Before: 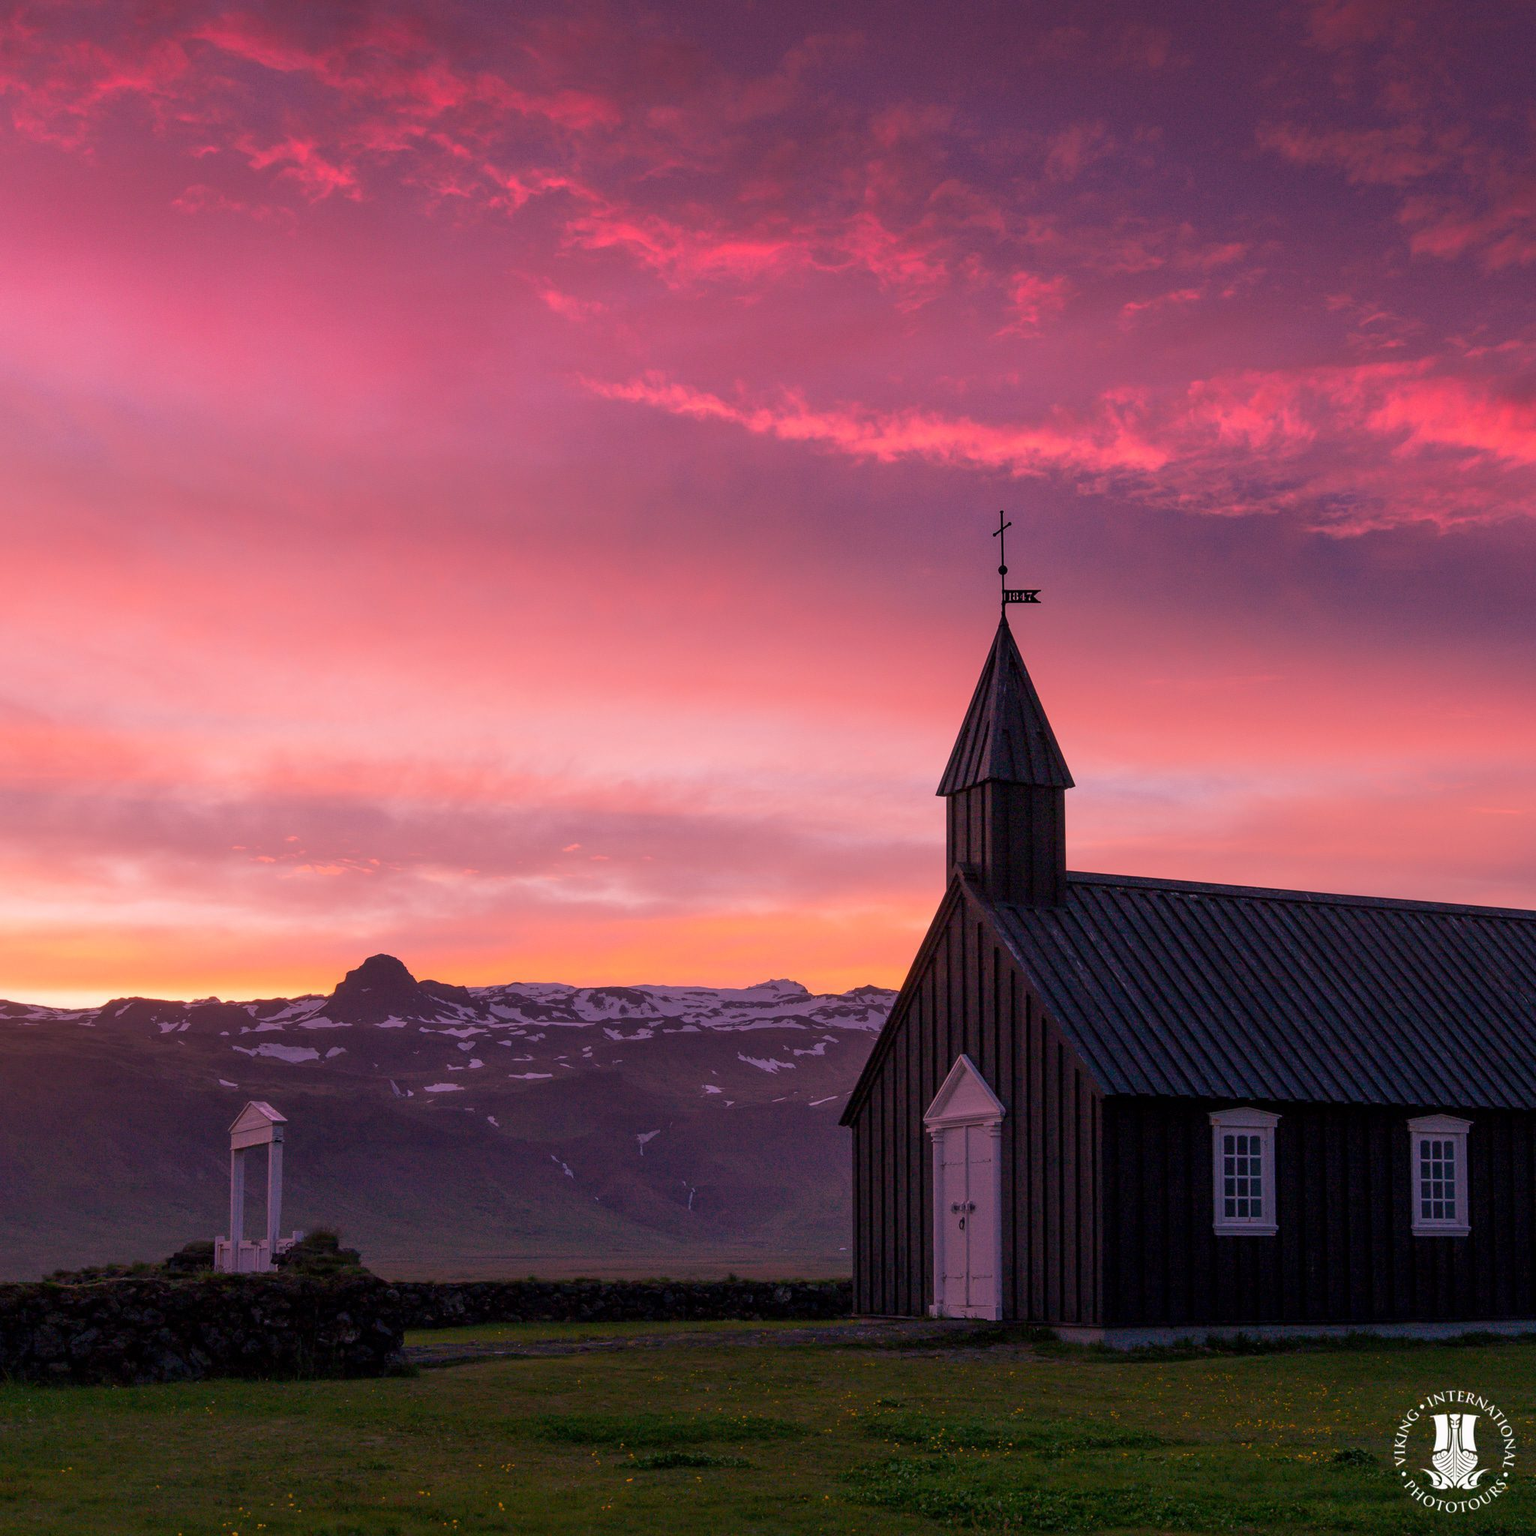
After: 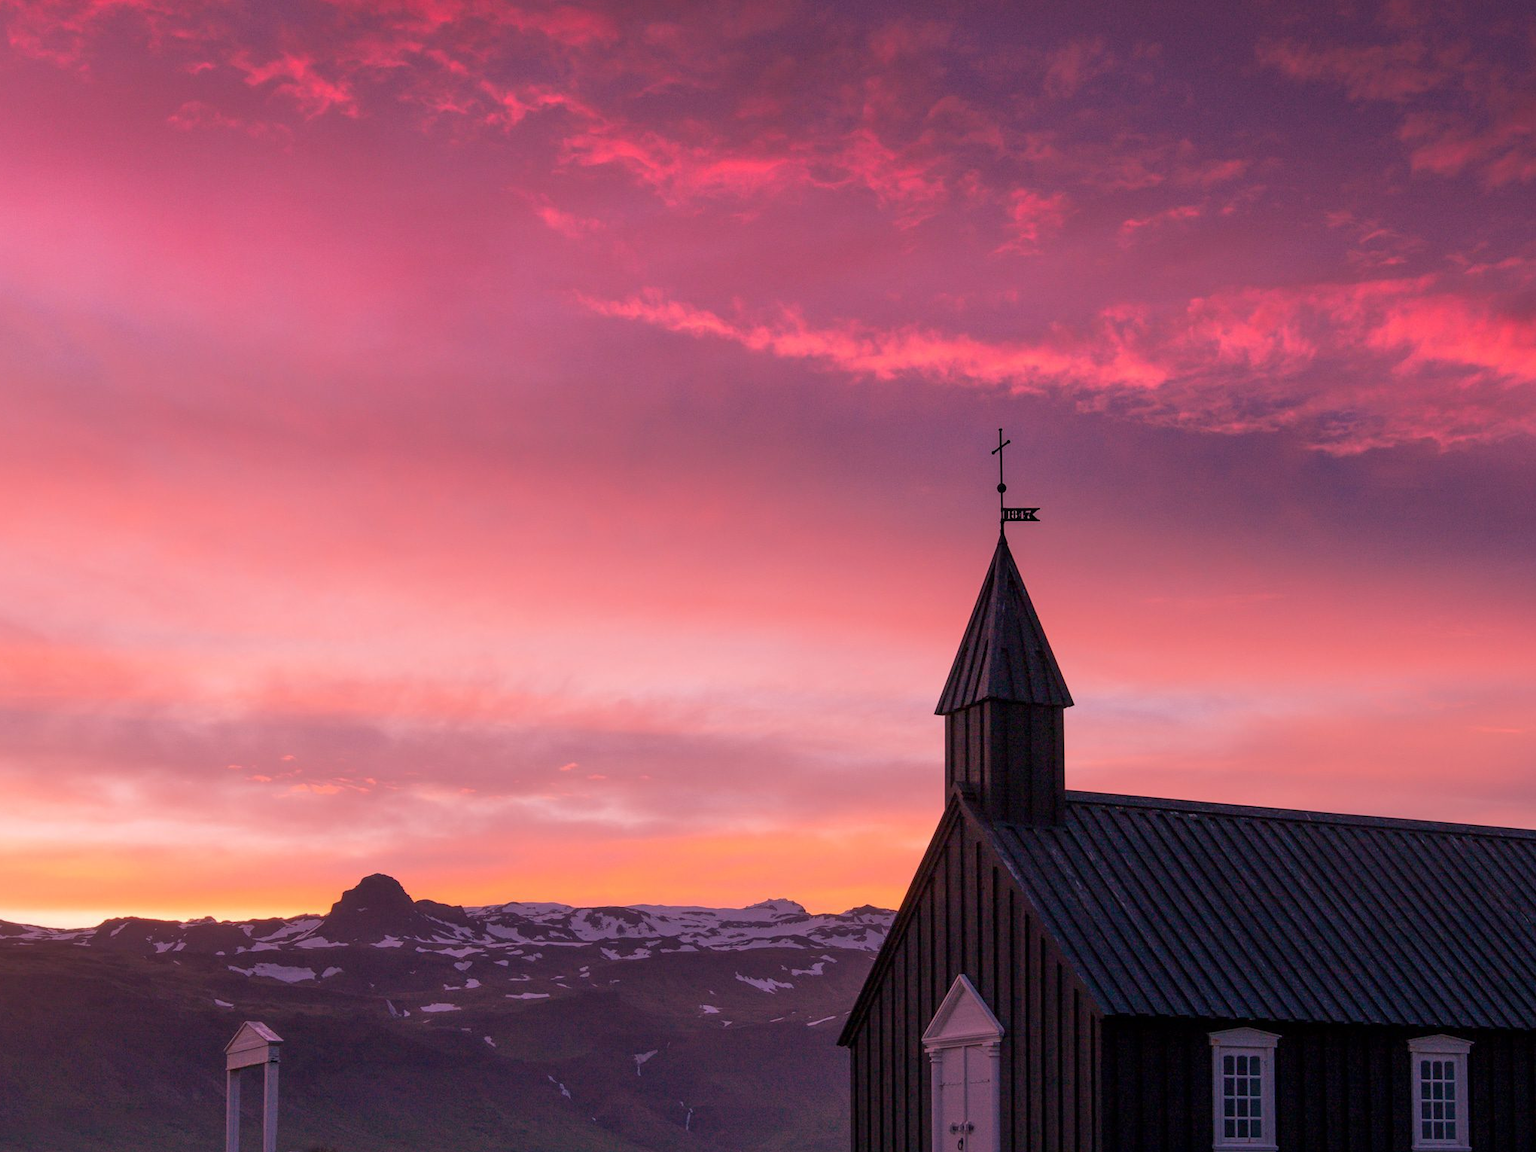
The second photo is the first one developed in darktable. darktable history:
exposure: compensate highlight preservation false
crop: left 0.387%, top 5.469%, bottom 19.809%
